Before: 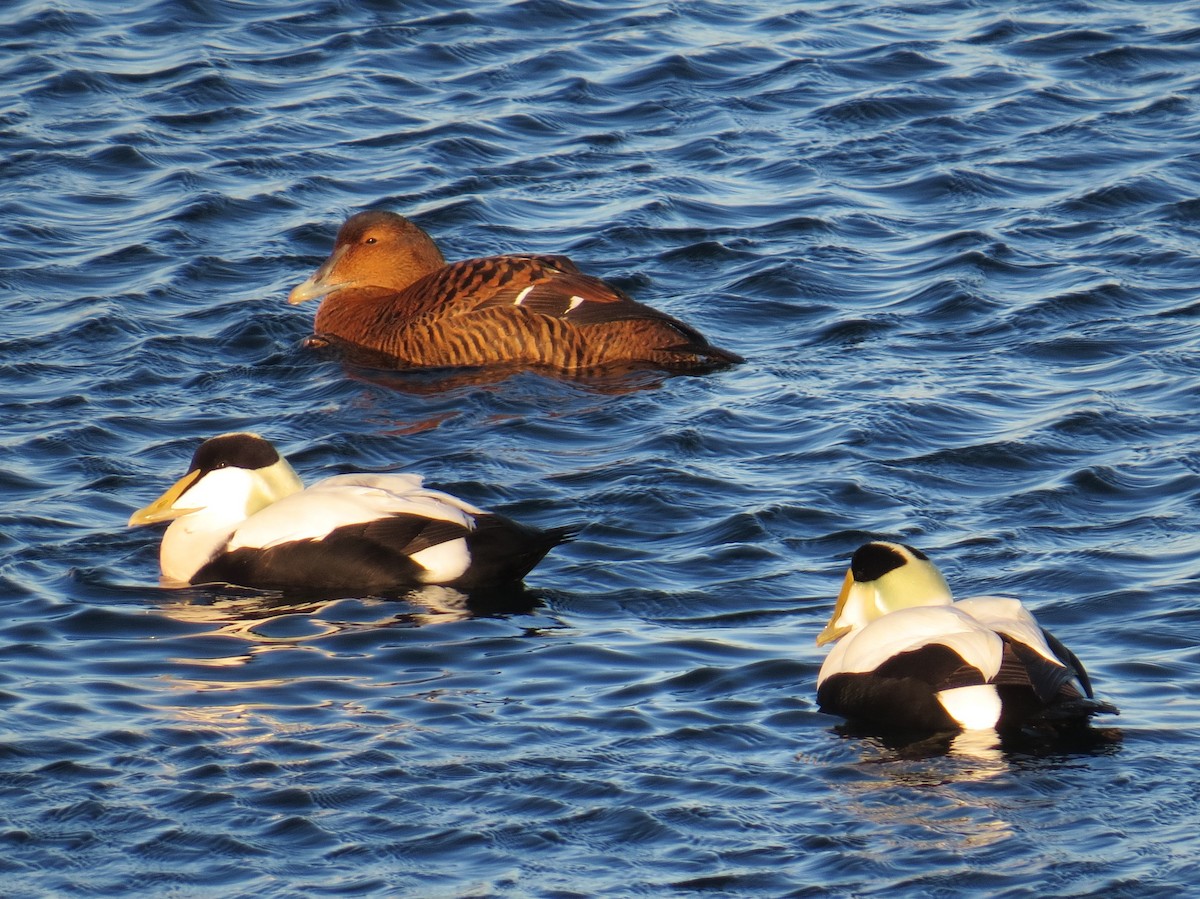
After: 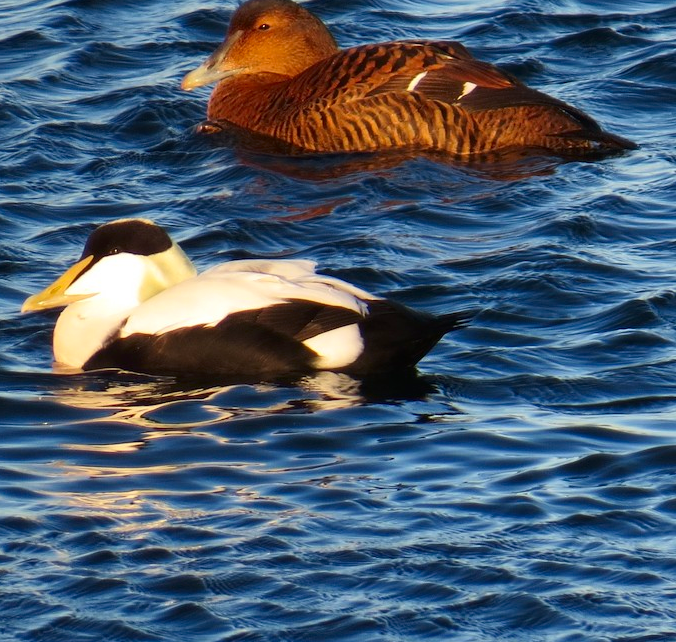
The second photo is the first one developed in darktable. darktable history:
contrast brightness saturation: contrast 0.13, brightness -0.05, saturation 0.16
crop: left 8.966%, top 23.852%, right 34.699%, bottom 4.703%
